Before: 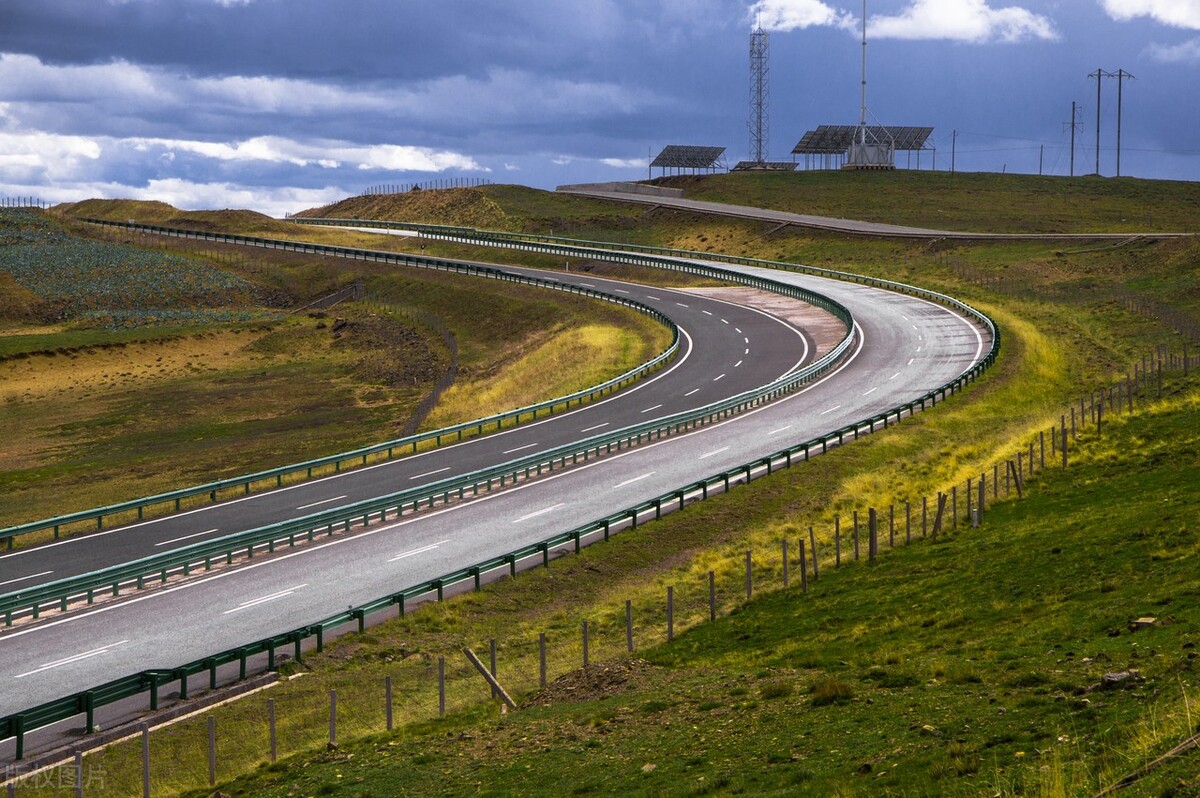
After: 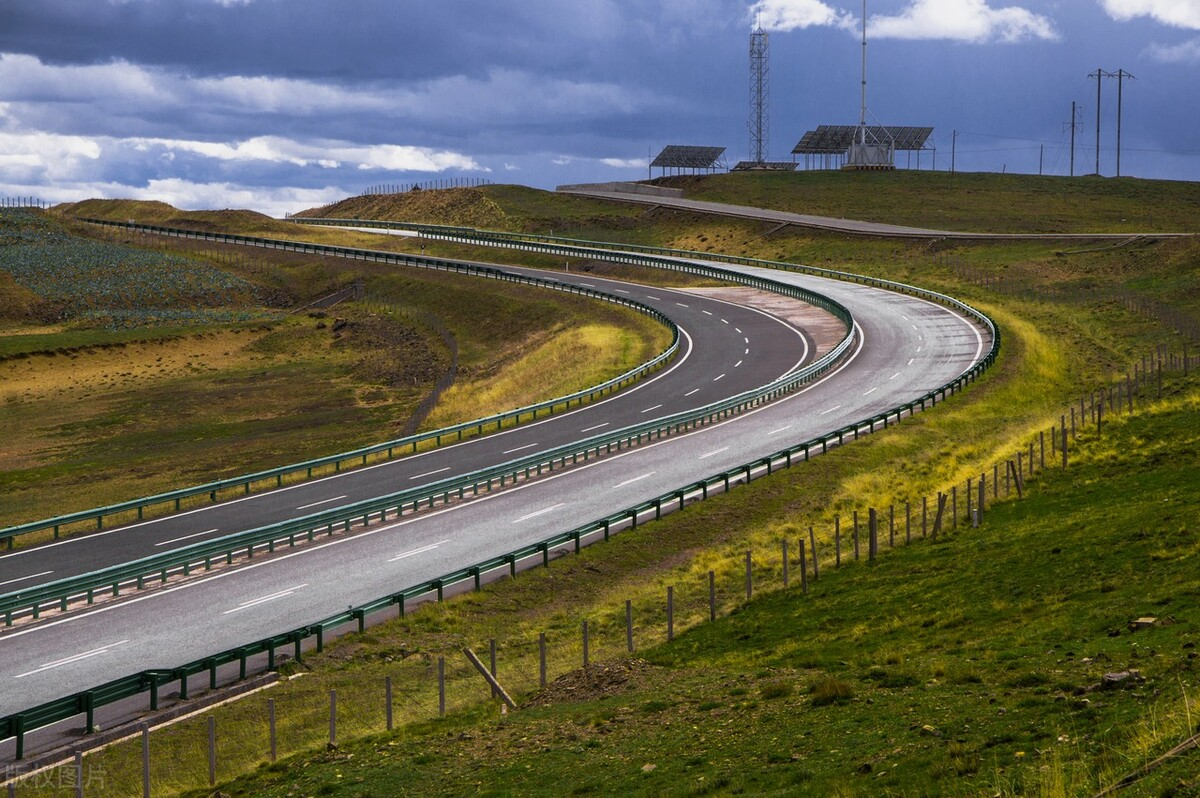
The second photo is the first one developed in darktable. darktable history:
exposure: exposure -0.155 EV, compensate highlight preservation false
